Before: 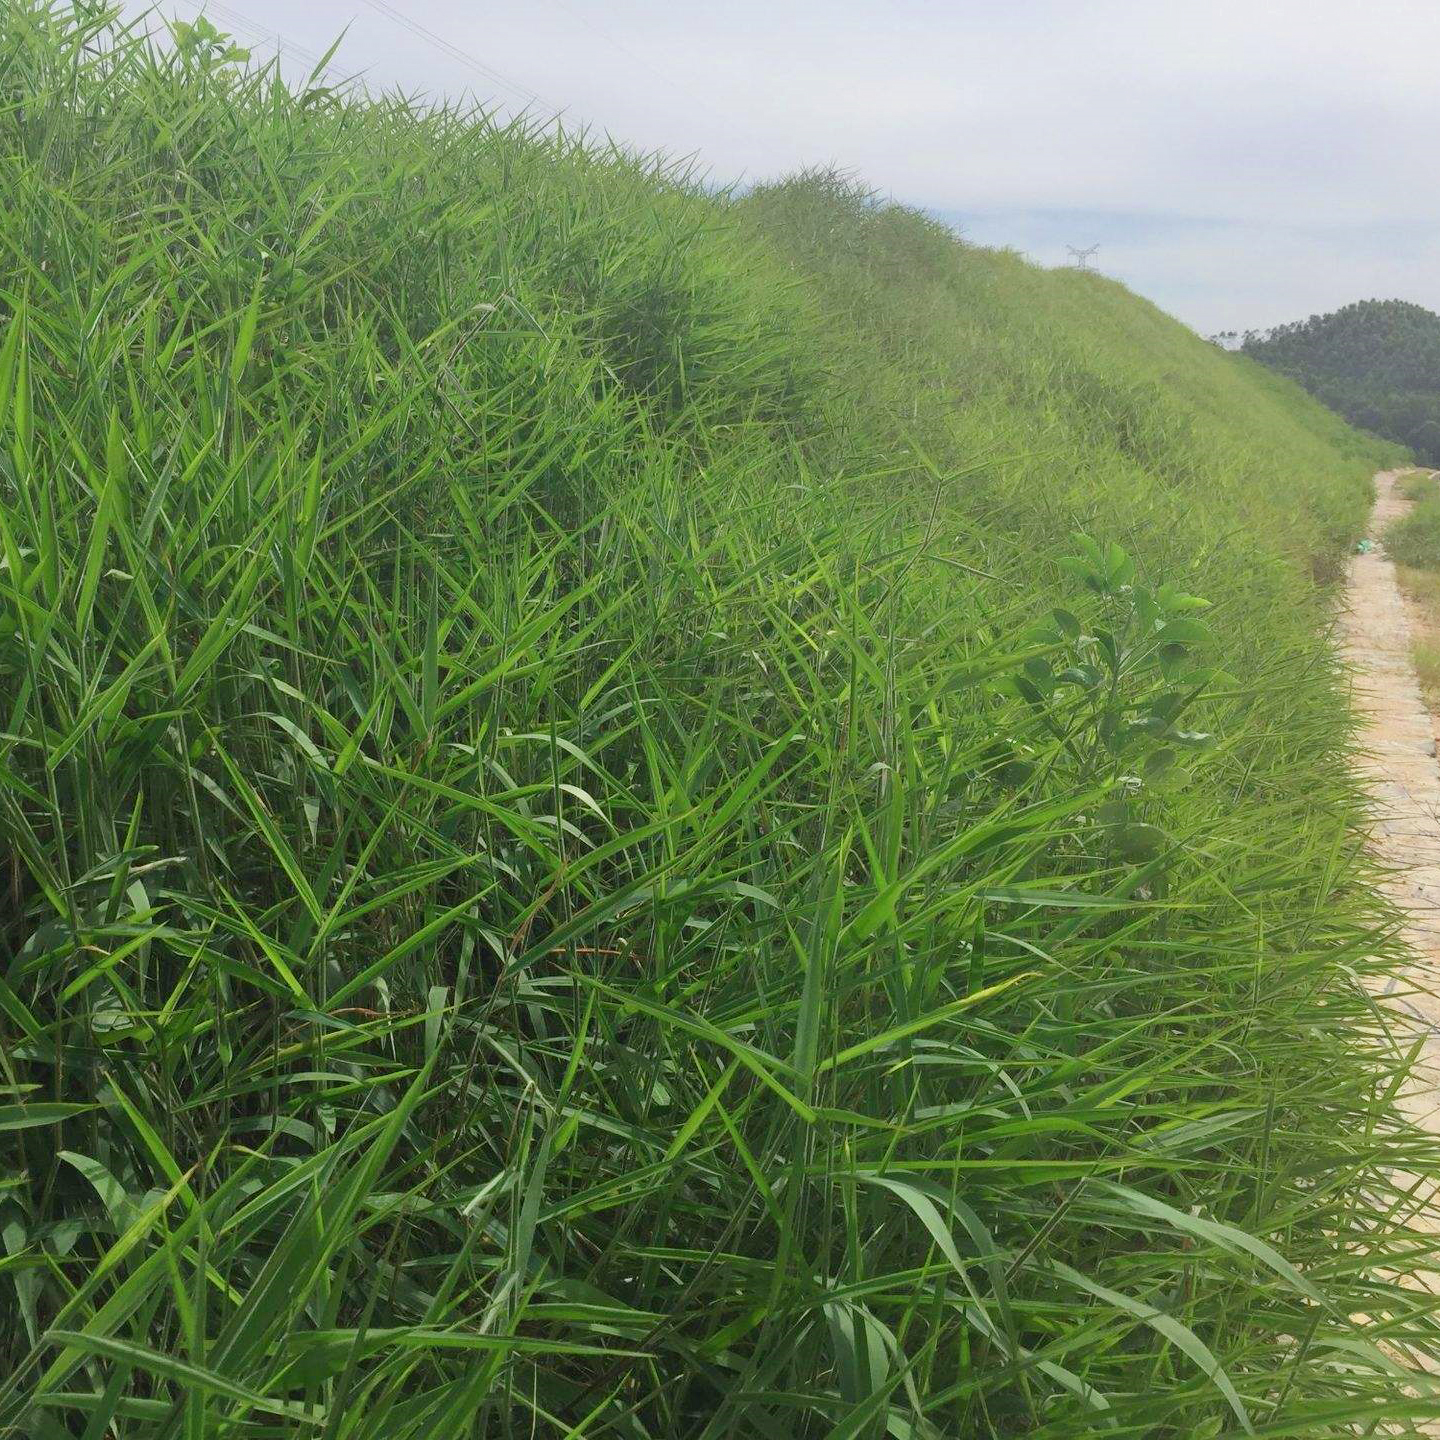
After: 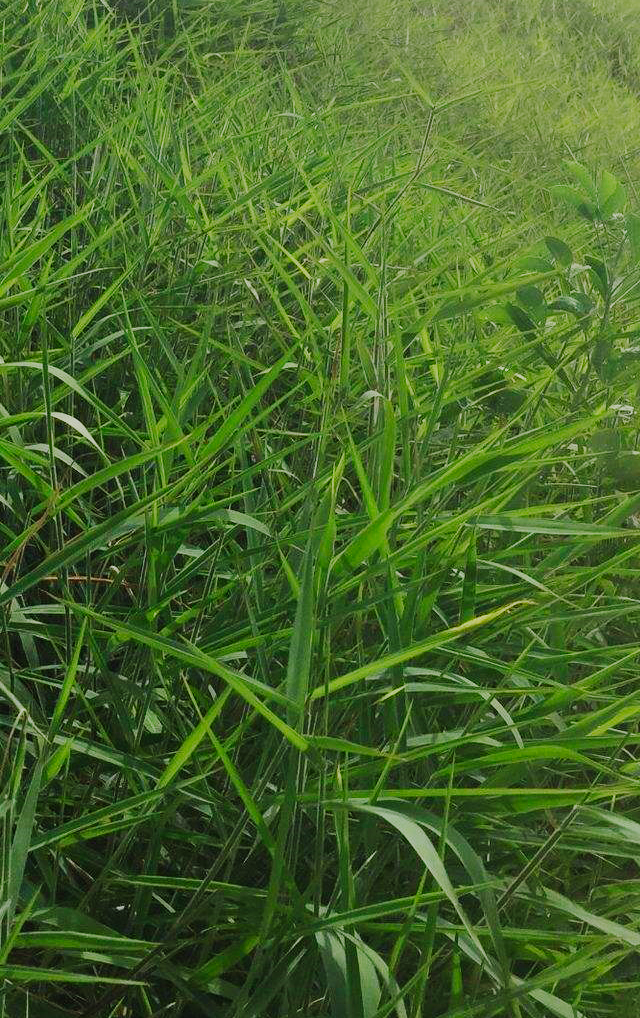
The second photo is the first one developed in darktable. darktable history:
filmic rgb: black relative exposure -16 EV, white relative exposure 5.29 EV, hardness 5.93, contrast 1.251, preserve chrominance no, color science v5 (2021), contrast in shadows safe, contrast in highlights safe
crop: left 35.299%, top 25.851%, right 20.234%, bottom 3.407%
